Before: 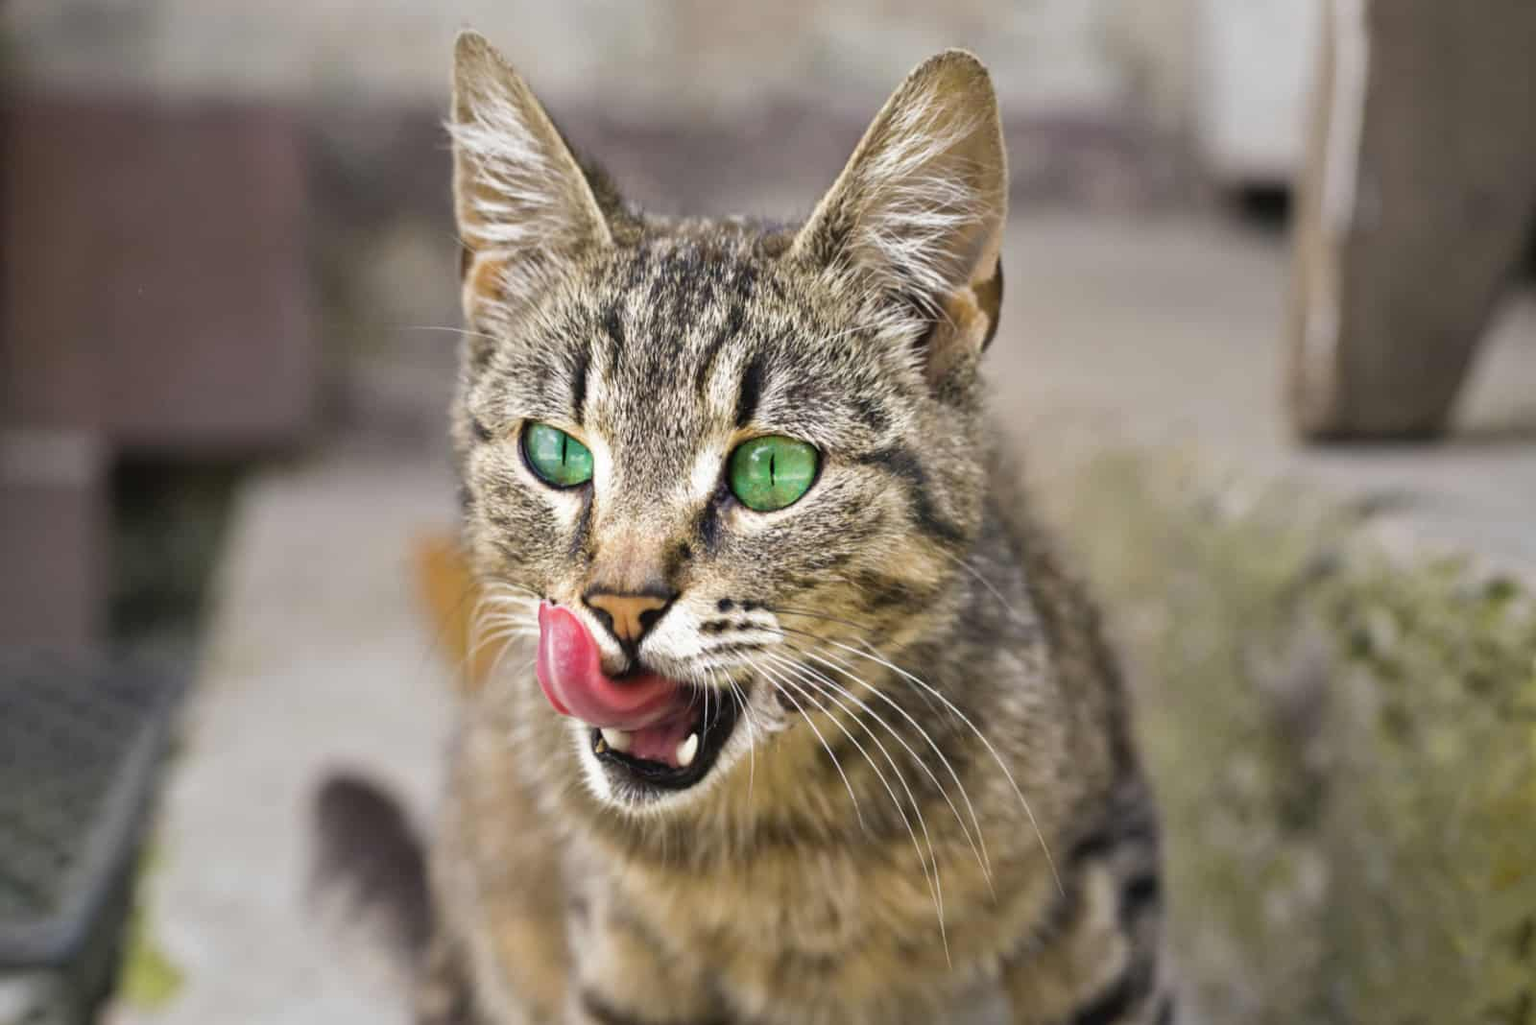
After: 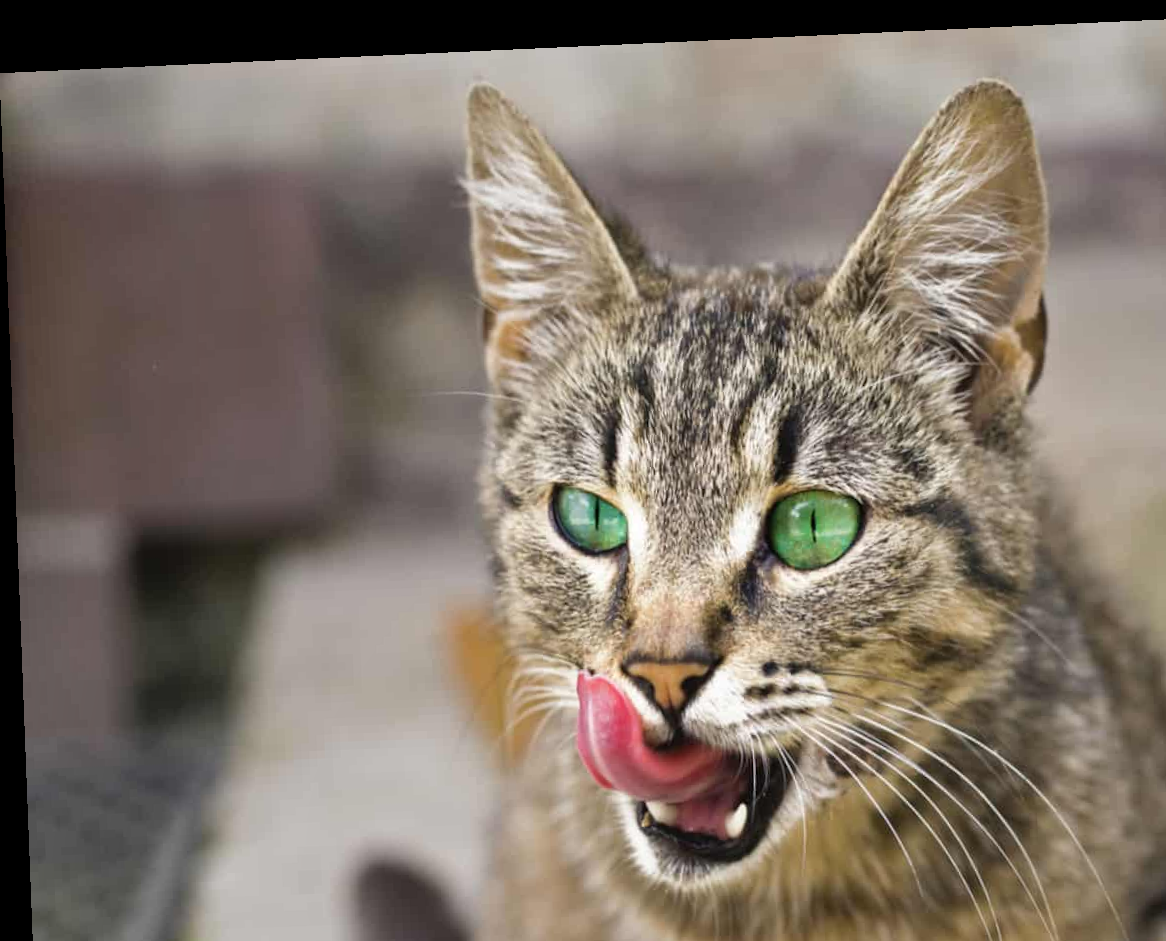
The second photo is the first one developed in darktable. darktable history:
rotate and perspective: rotation -2.22°, lens shift (horizontal) -0.022, automatic cropping off
crop: right 28.885%, bottom 16.626%
shadows and highlights: radius 125.46, shadows 30.51, highlights -30.51, low approximation 0.01, soften with gaussian
